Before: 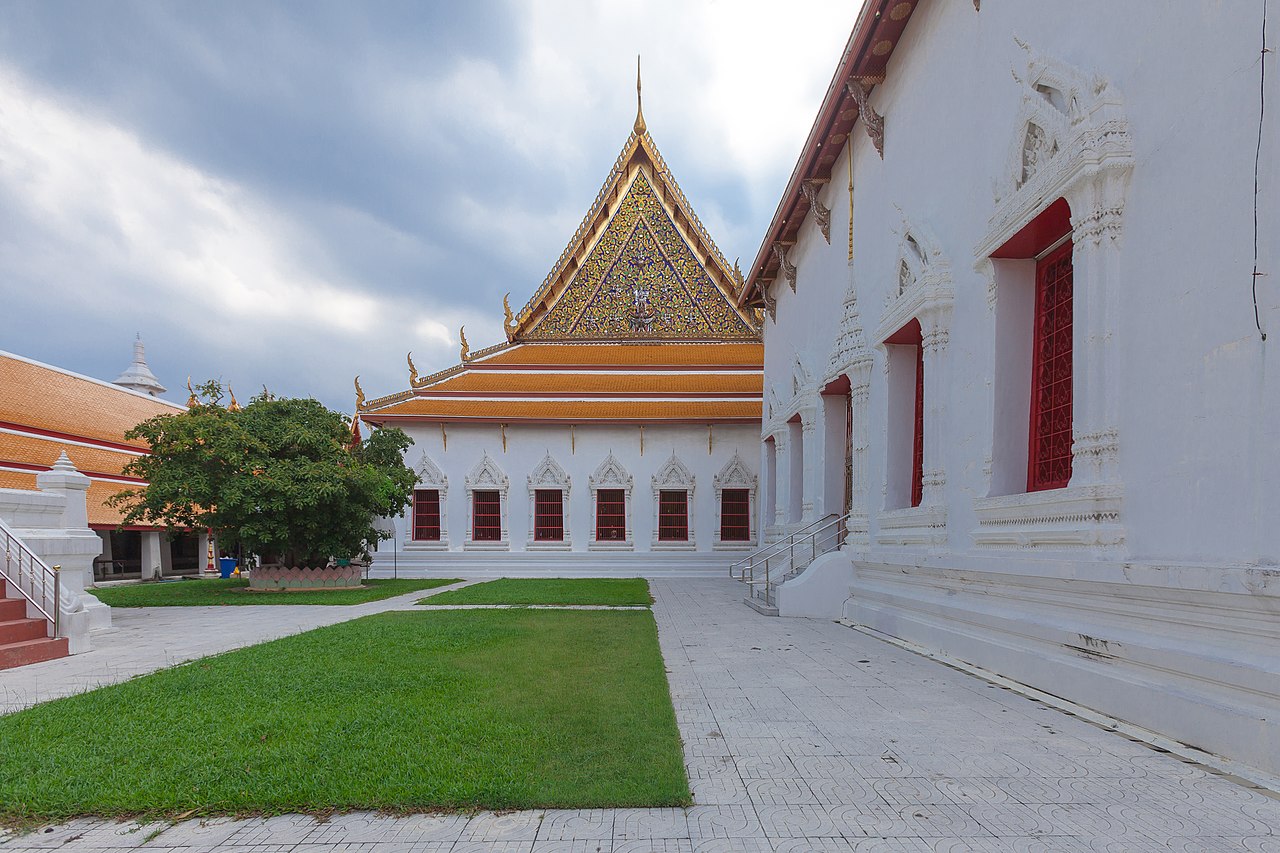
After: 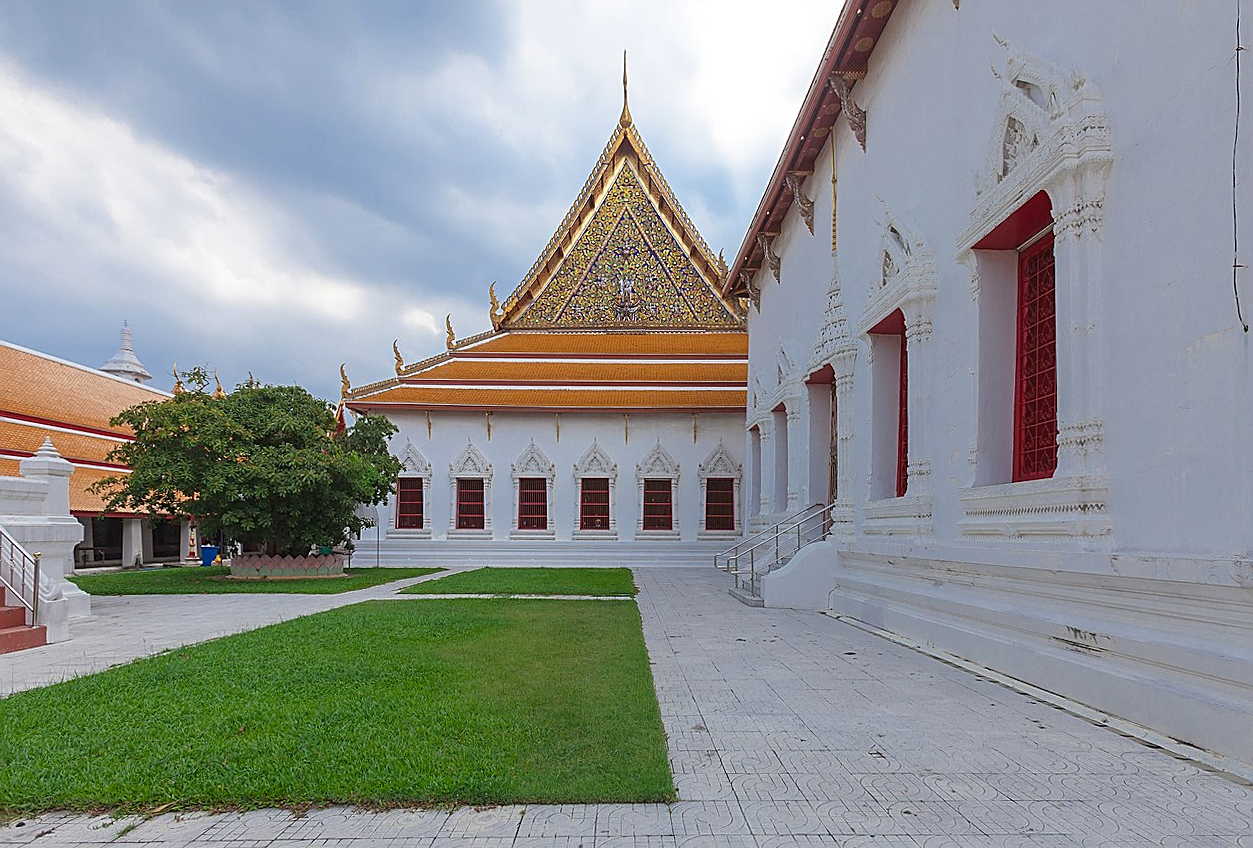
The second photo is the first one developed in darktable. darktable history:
rotate and perspective: rotation 0.226°, lens shift (vertical) -0.042, crop left 0.023, crop right 0.982, crop top 0.006, crop bottom 0.994
sharpen: on, module defaults
contrast brightness saturation: contrast 0.04, saturation 0.07
